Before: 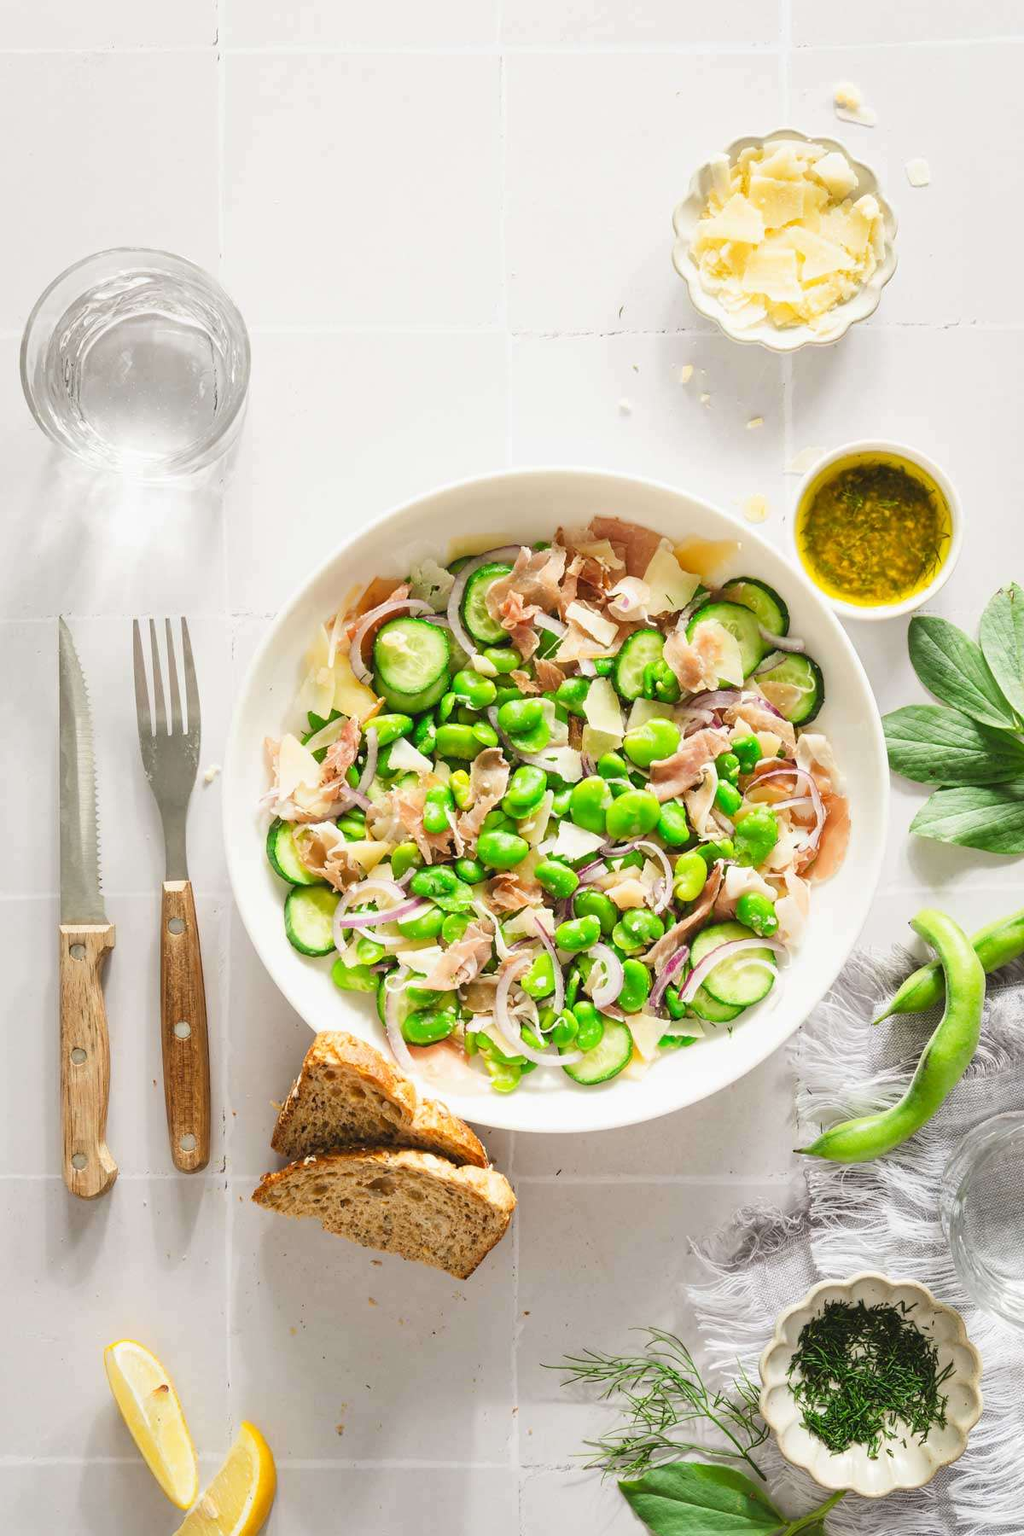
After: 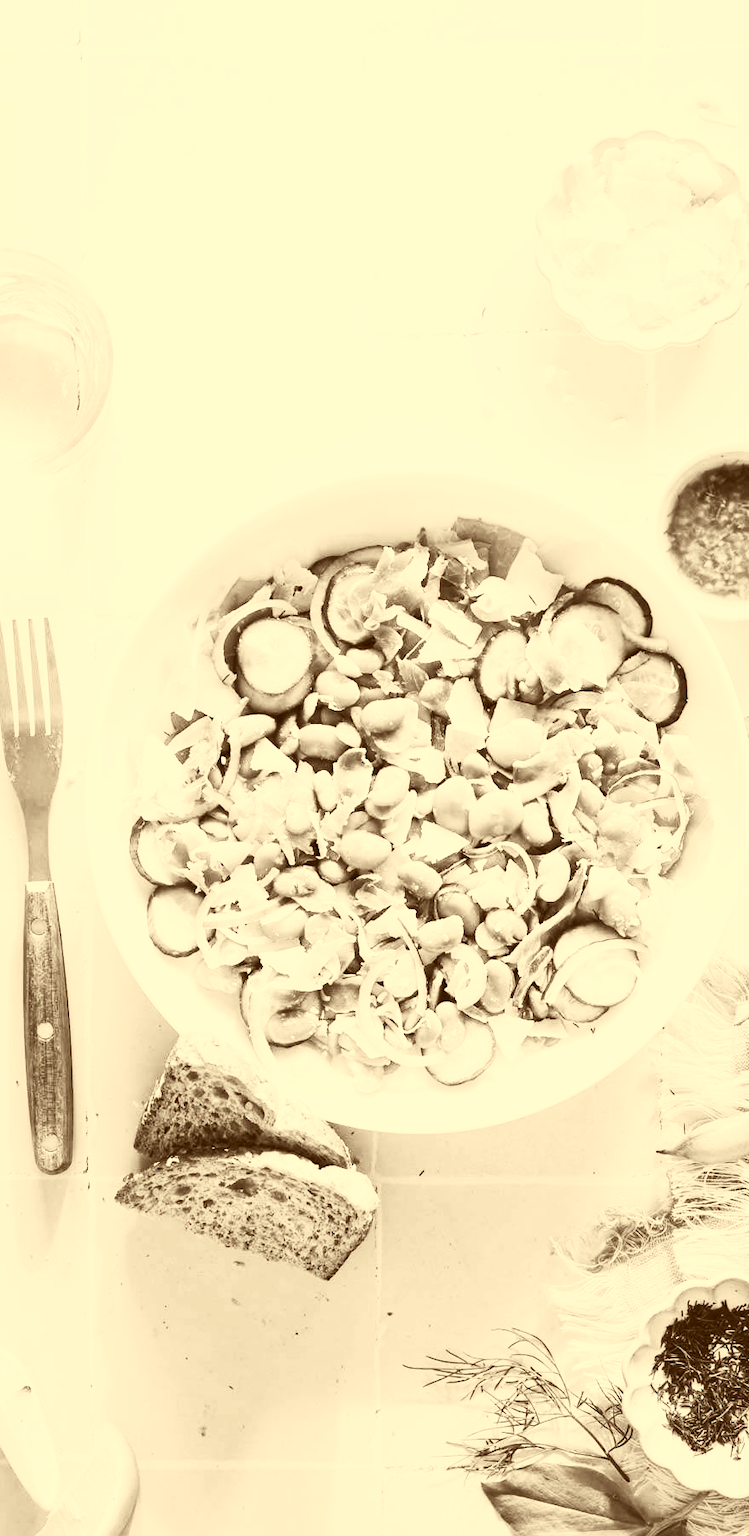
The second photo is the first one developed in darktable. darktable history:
crop: left 13.443%, right 13.31%
color correction: highlights a* 1.12, highlights b* 24.26, shadows a* 15.58, shadows b* 24.26
contrast brightness saturation: contrast 0.53, brightness 0.47, saturation -1
